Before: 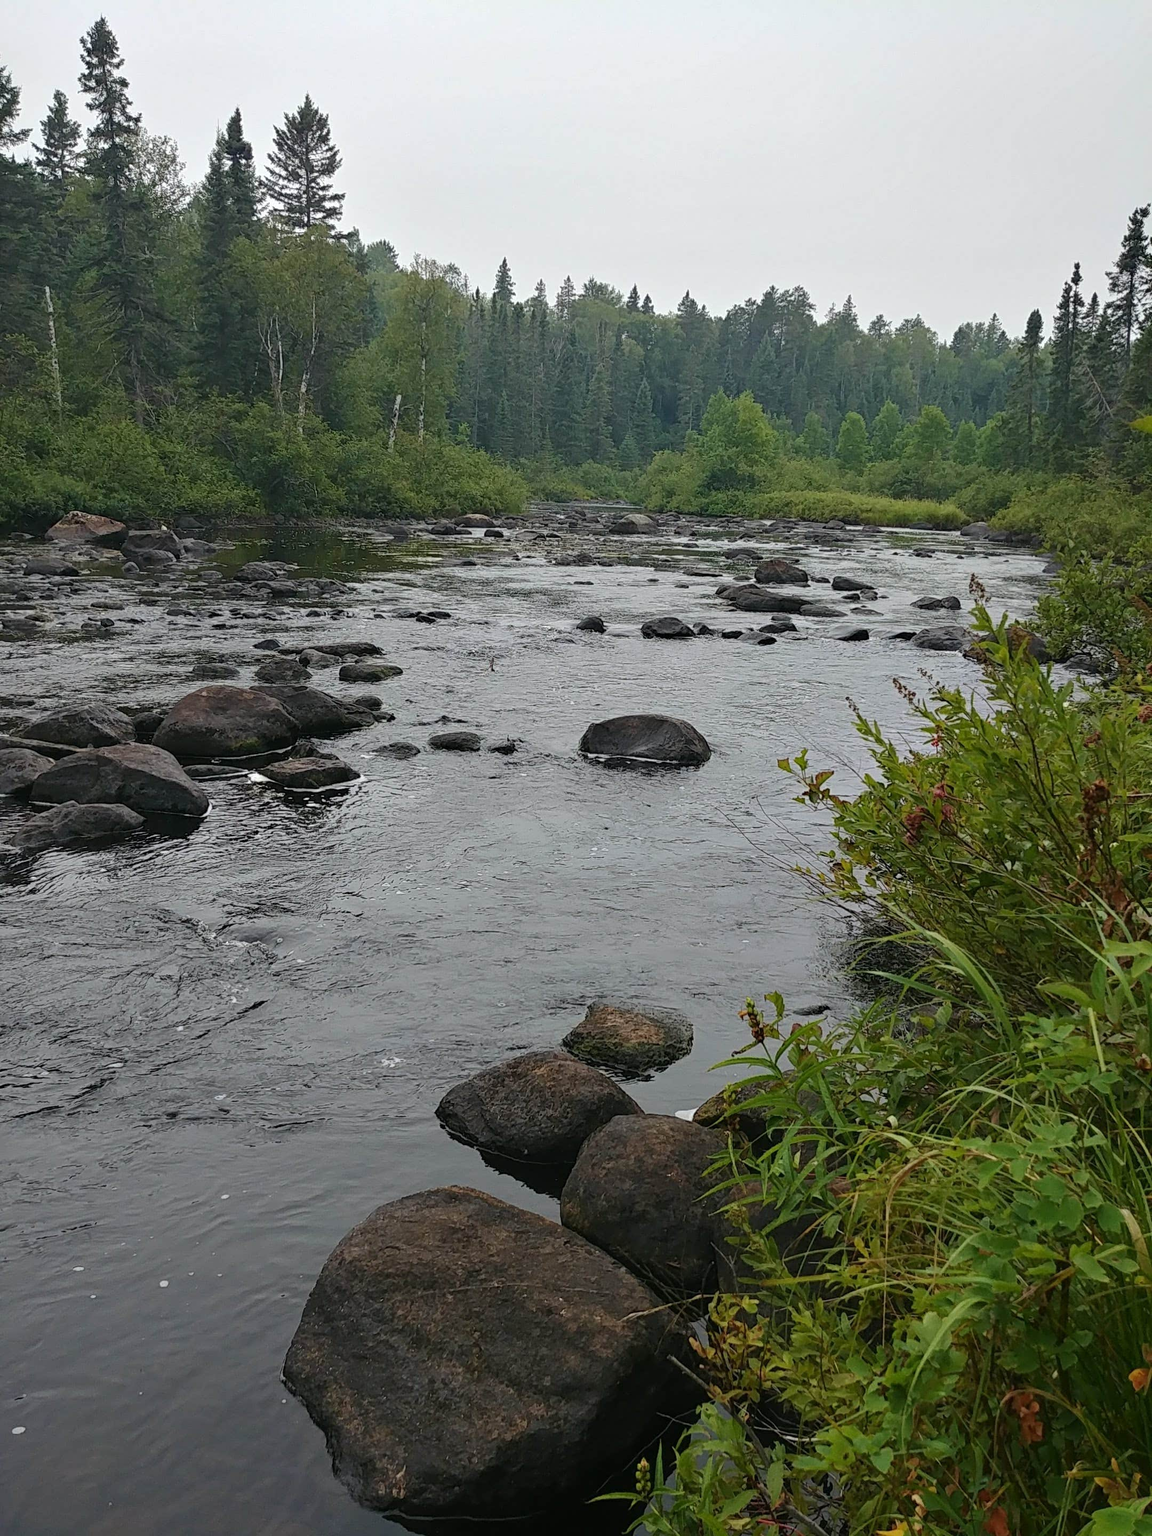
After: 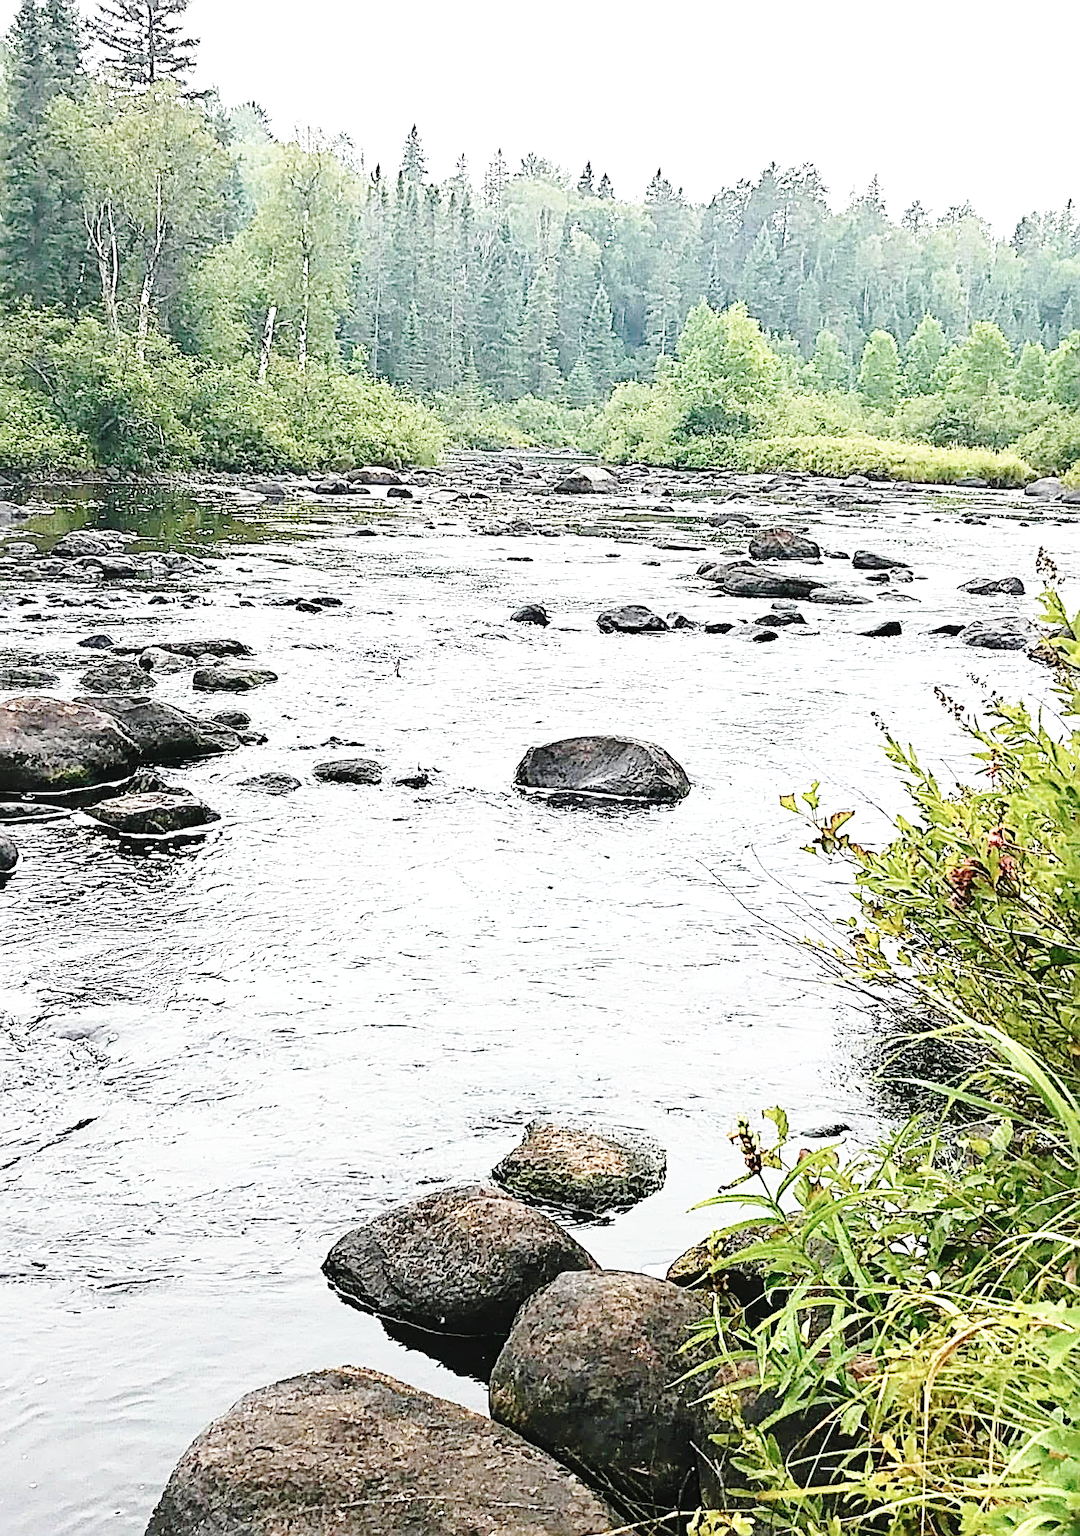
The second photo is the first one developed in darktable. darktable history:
exposure: black level correction 0, exposure 1.572 EV, compensate highlight preservation false
tone curve: curves: ch0 [(0, 0.008) (0.083, 0.073) (0.28, 0.286) (0.528, 0.559) (0.961, 0.966) (1, 1)], preserve colors none
contrast brightness saturation: contrast 0.102, saturation -0.3
crop and rotate: left 16.959%, top 10.771%, right 12.933%, bottom 14.497%
base curve: curves: ch0 [(0, 0) (0.04, 0.03) (0.133, 0.232) (0.448, 0.748) (0.843, 0.968) (1, 1)], preserve colors none
sharpen: radius 2.84, amount 0.702
